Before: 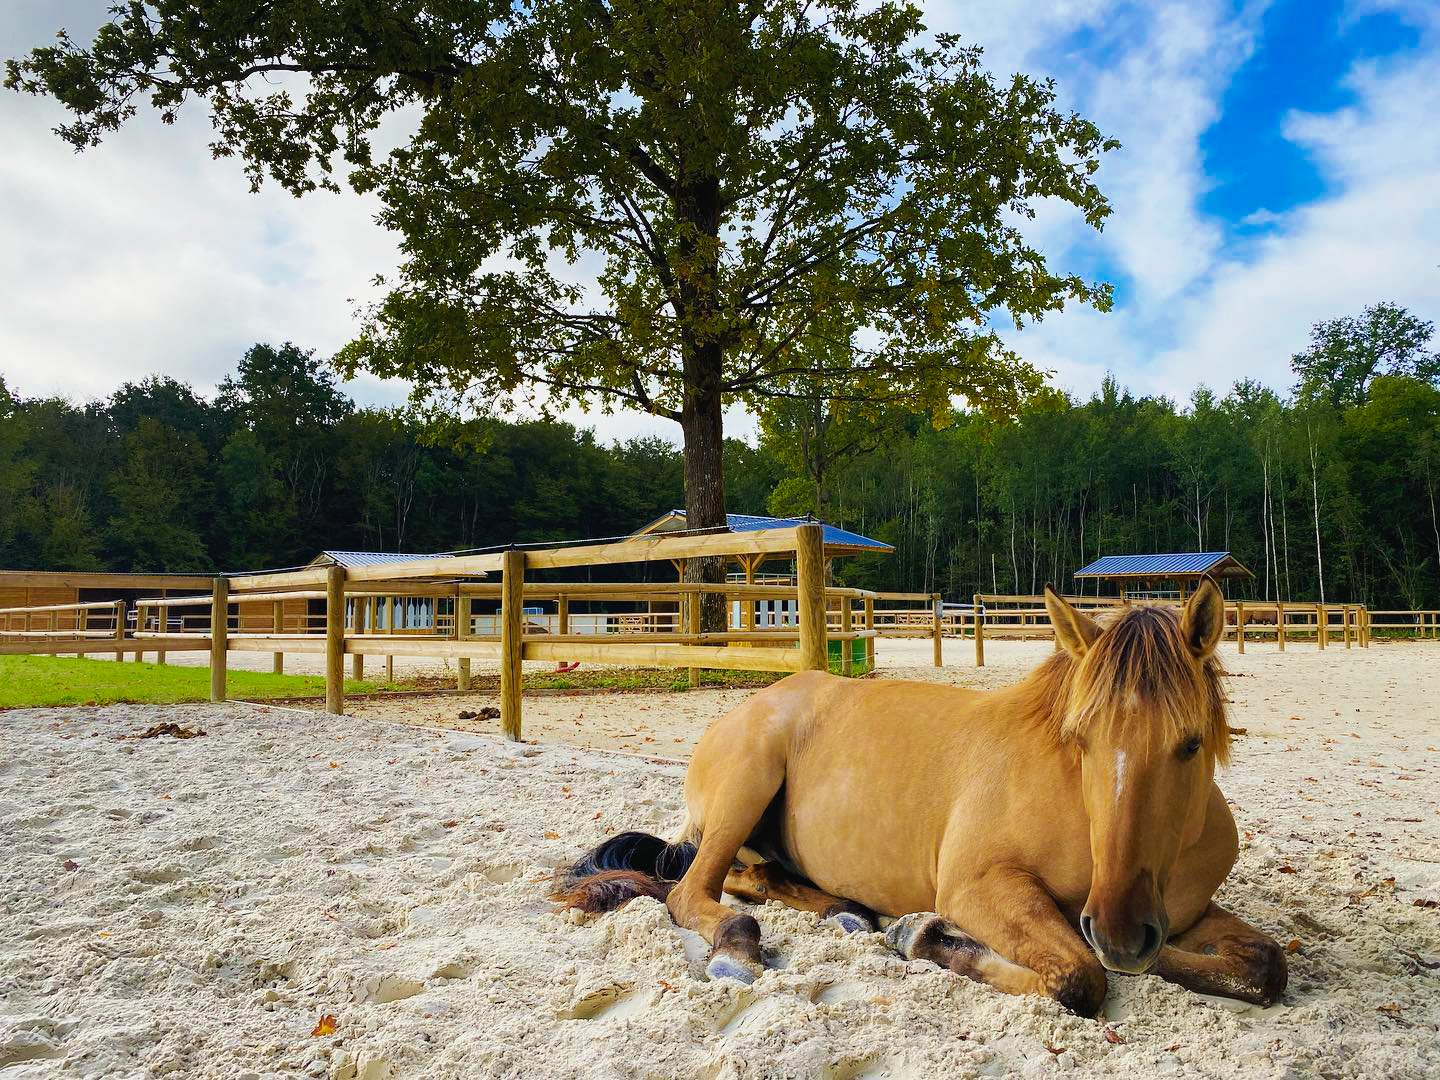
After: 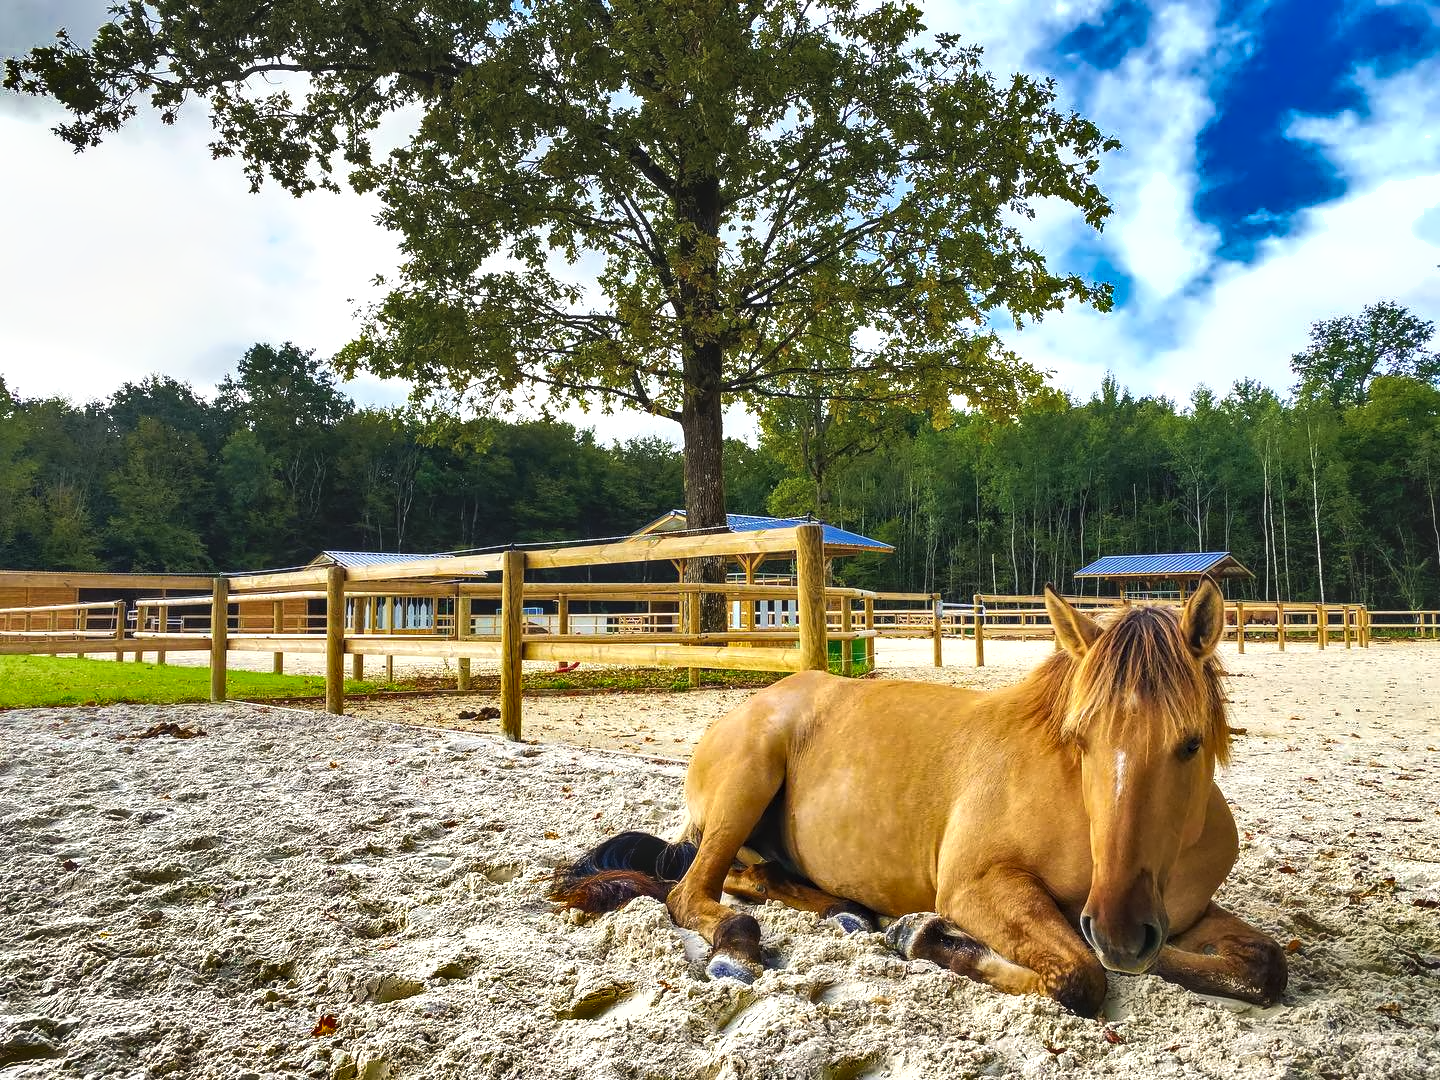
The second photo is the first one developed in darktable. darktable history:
exposure: black level correction -0.002, exposure 0.546 EV, compensate exposure bias true, compensate highlight preservation false
shadows and highlights: shadows 24.39, highlights -79.82, soften with gaussian
local contrast: on, module defaults
contrast equalizer: y [[0.5 ×6], [0.5 ×6], [0.5 ×6], [0, 0.033, 0.067, 0.1, 0.133, 0.167], [0, 0.05, 0.1, 0.15, 0.2, 0.25]], mix 0.311
